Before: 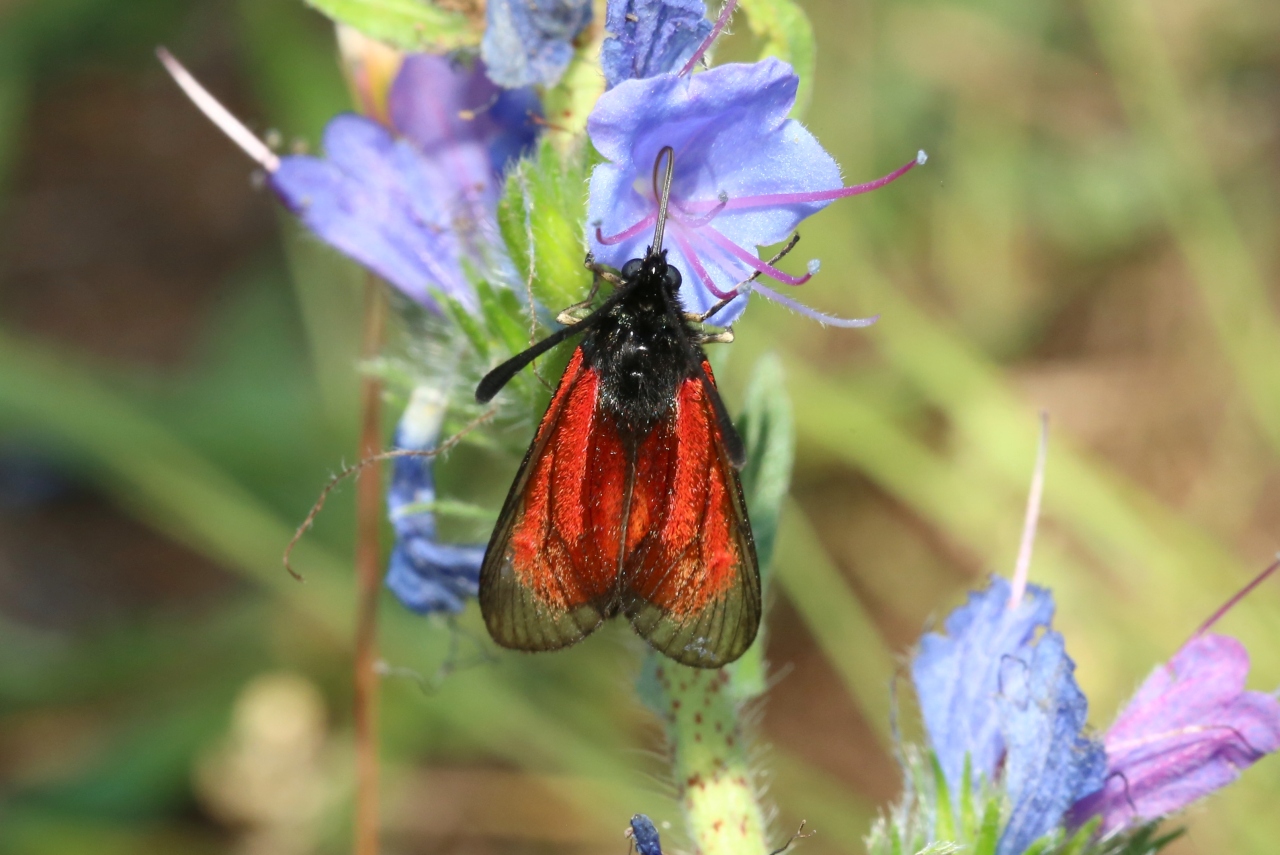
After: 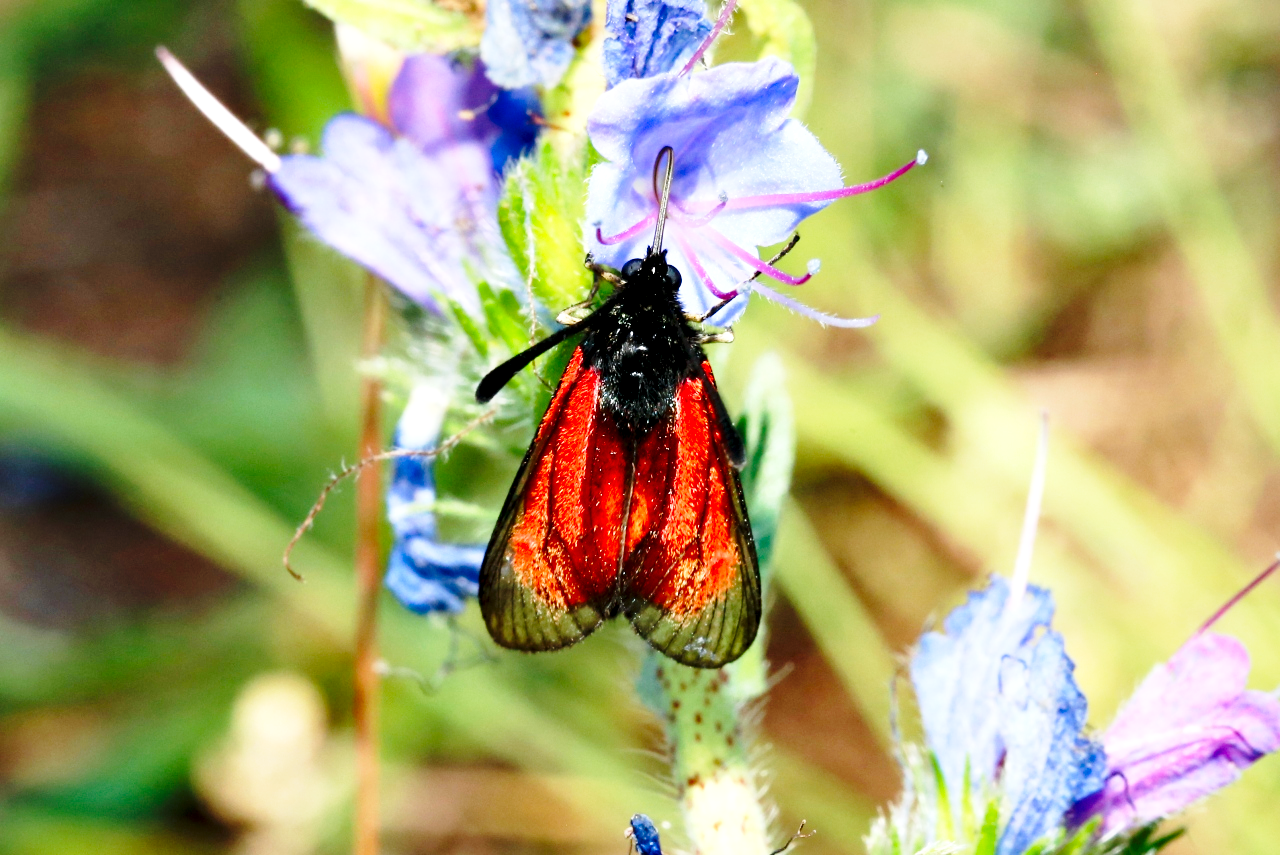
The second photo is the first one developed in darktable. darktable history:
contrast brightness saturation: saturation 0.135
contrast equalizer: y [[0.6 ×6], [0.55 ×6], [0 ×6], [0 ×6], [0 ×6]]
base curve: curves: ch0 [(0, 0) (0.028, 0.03) (0.121, 0.232) (0.46, 0.748) (0.859, 0.968) (1, 1)], preserve colors none
